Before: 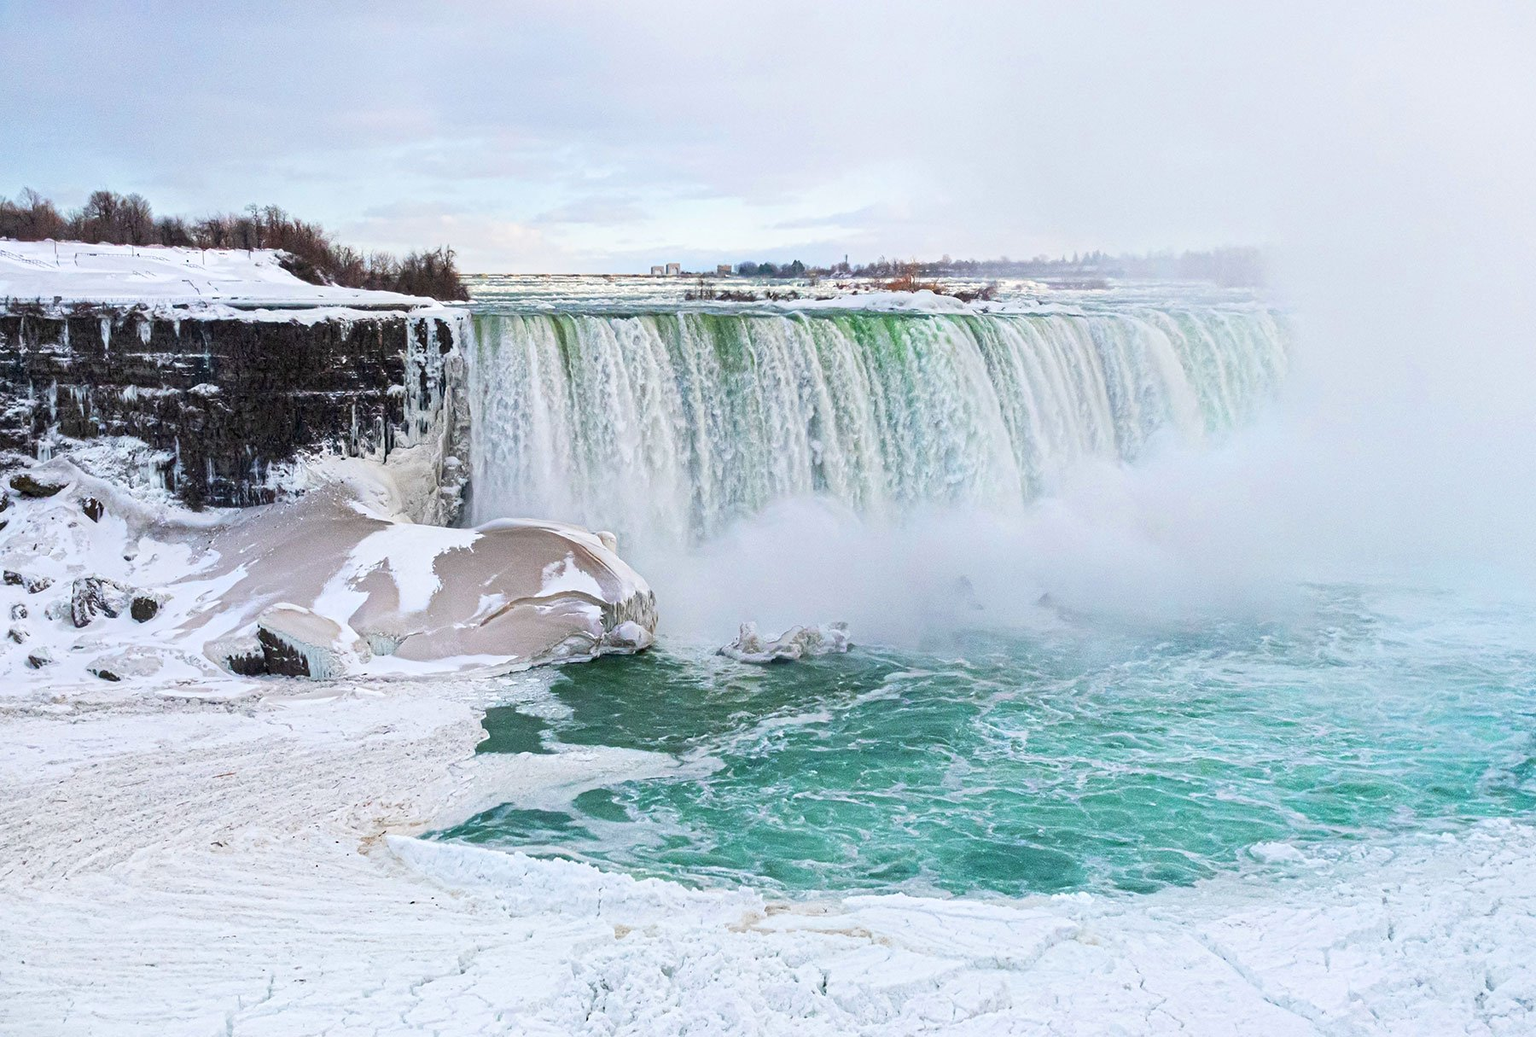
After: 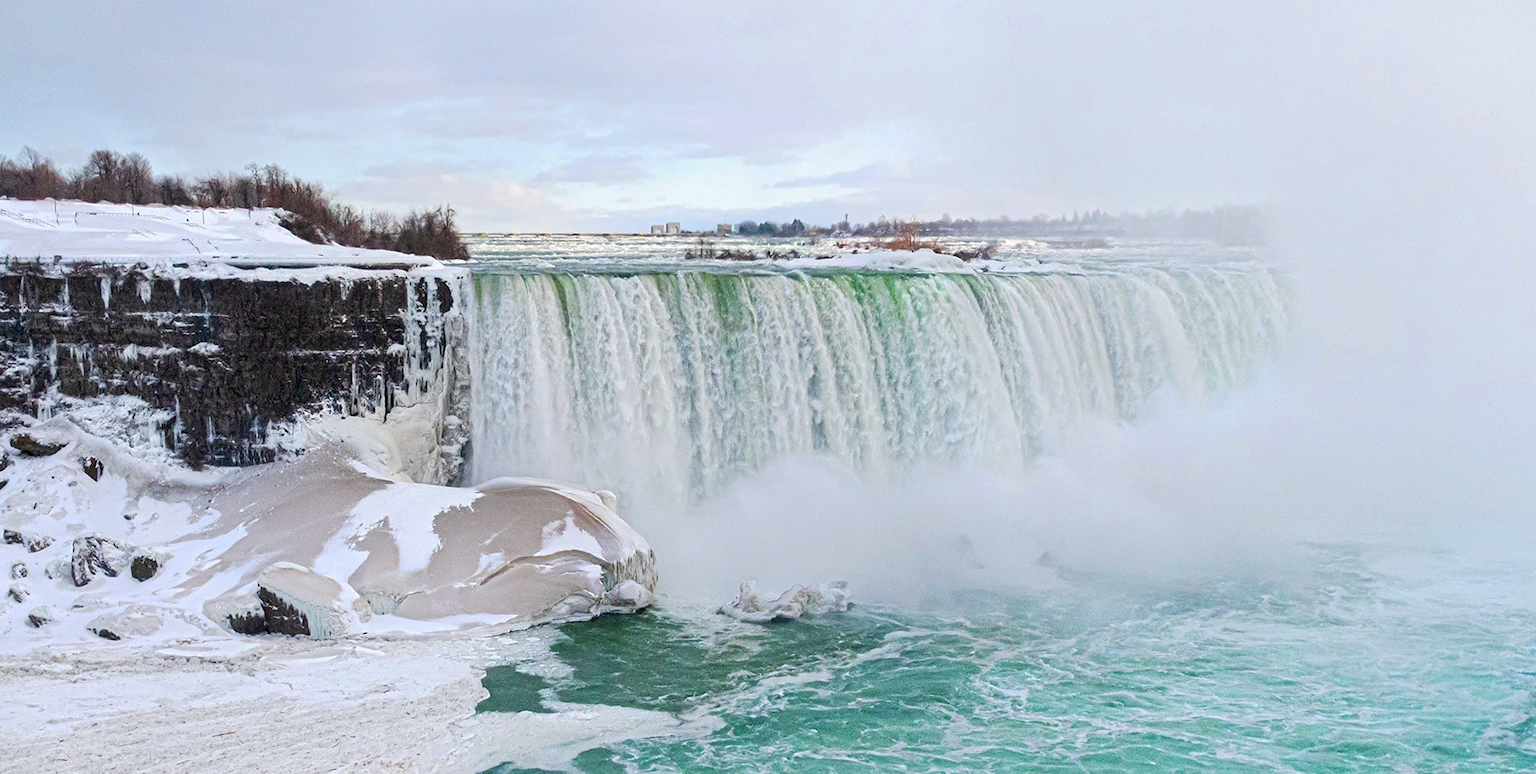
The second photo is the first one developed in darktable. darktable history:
crop: top 4.006%, bottom 21.196%
base curve: curves: ch0 [(0, 0) (0.235, 0.266) (0.503, 0.496) (0.786, 0.72) (1, 1)], preserve colors none
